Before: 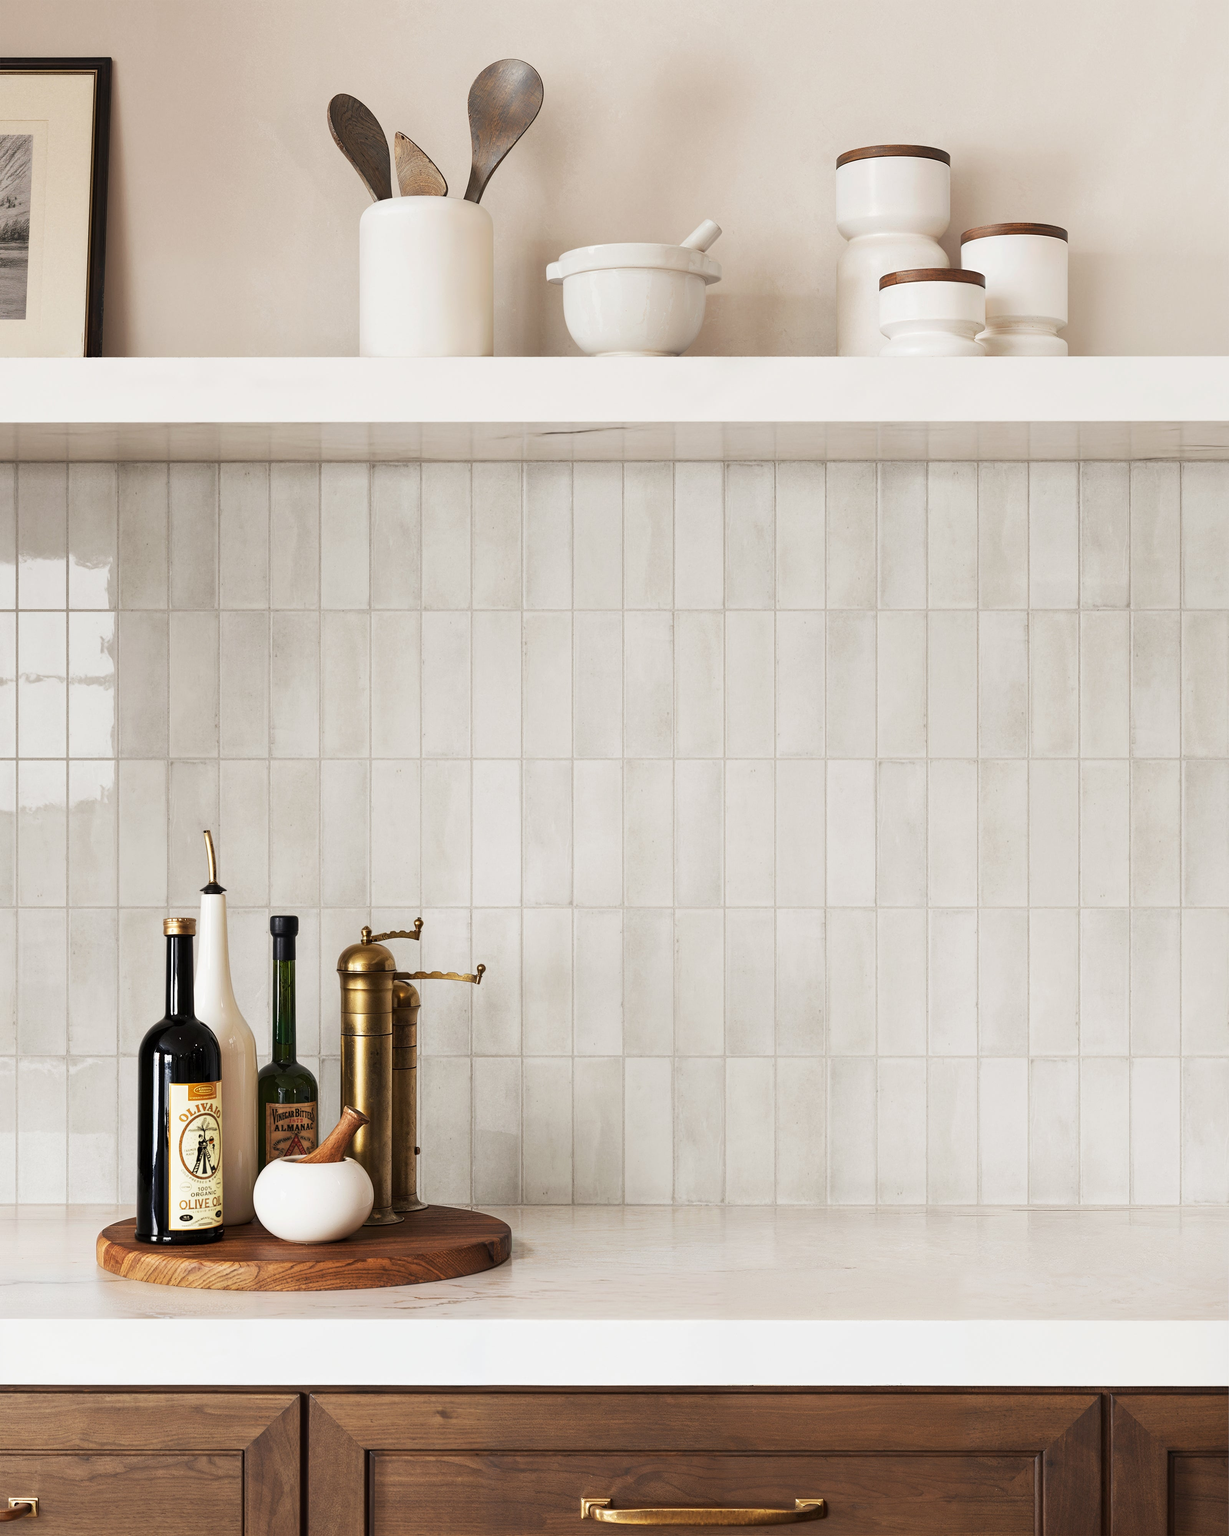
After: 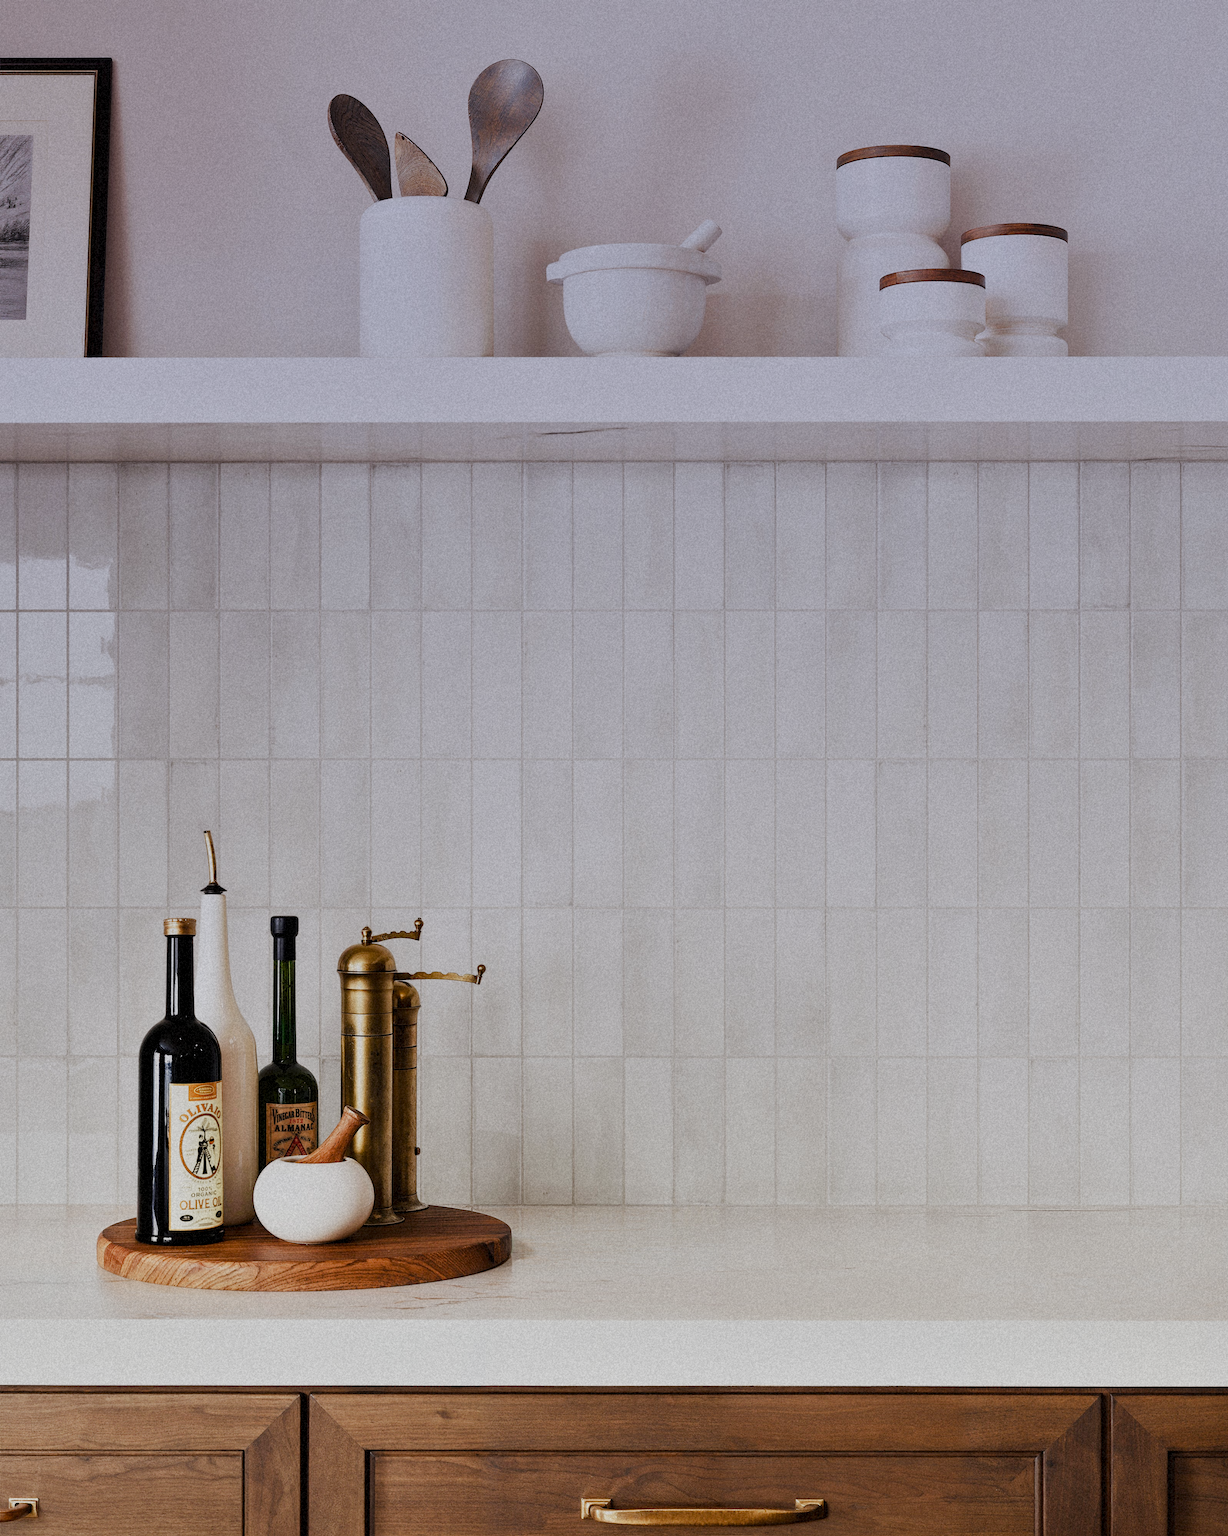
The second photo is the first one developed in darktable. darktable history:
filmic rgb: black relative exposure -8.54 EV, white relative exposure 5.52 EV, hardness 3.39, contrast 1.016
color balance rgb: perceptual saturation grading › global saturation 20%, perceptual saturation grading › highlights -50%, perceptual saturation grading › shadows 30%
shadows and highlights: shadows 20.91, highlights -35.45, soften with gaussian
graduated density: hue 238.83°, saturation 50%
grain: mid-tones bias 0%
